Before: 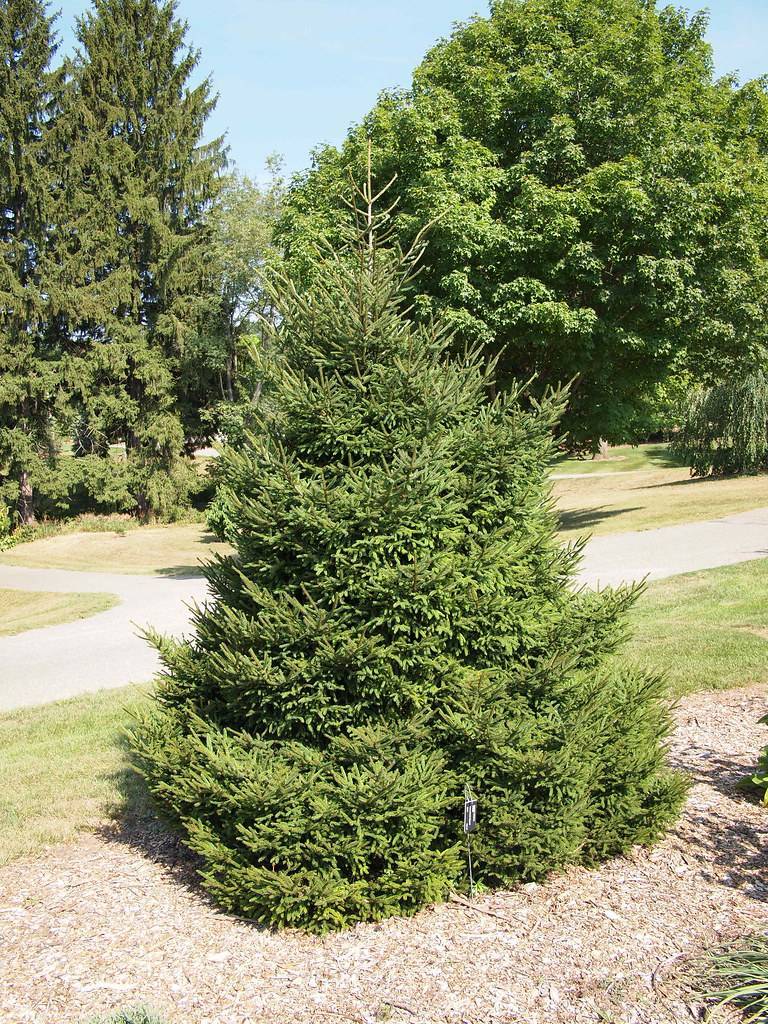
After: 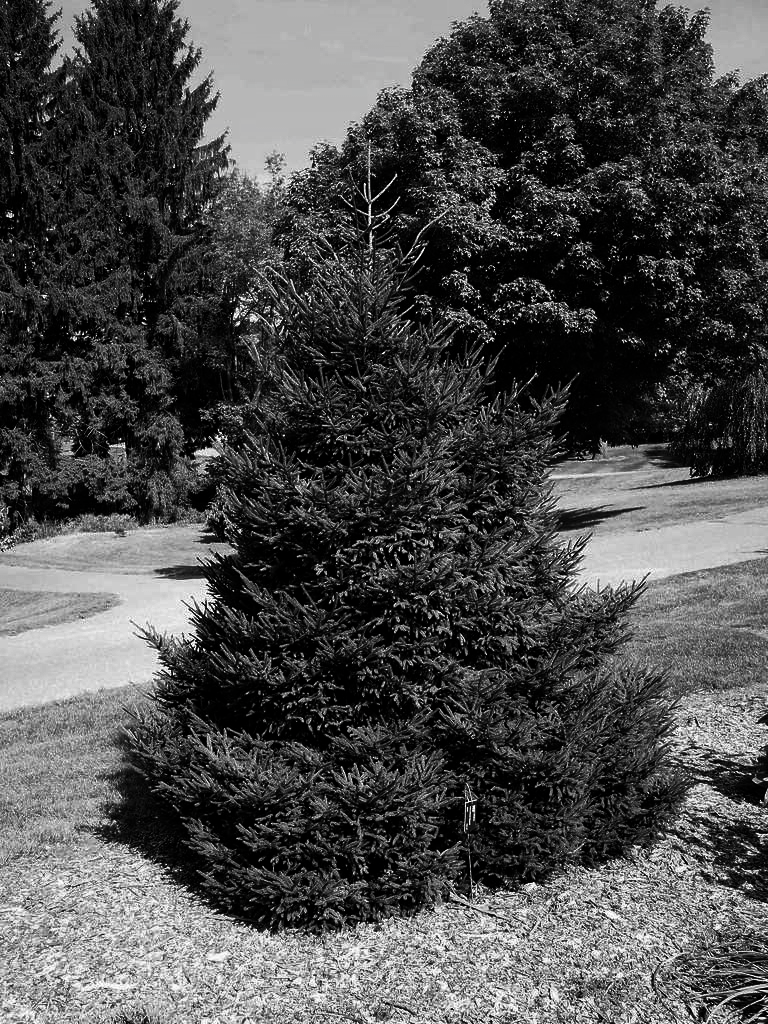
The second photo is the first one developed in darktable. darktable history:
exposure: compensate highlight preservation false
contrast brightness saturation: contrast 0.023, brightness -0.981, saturation -0.998
